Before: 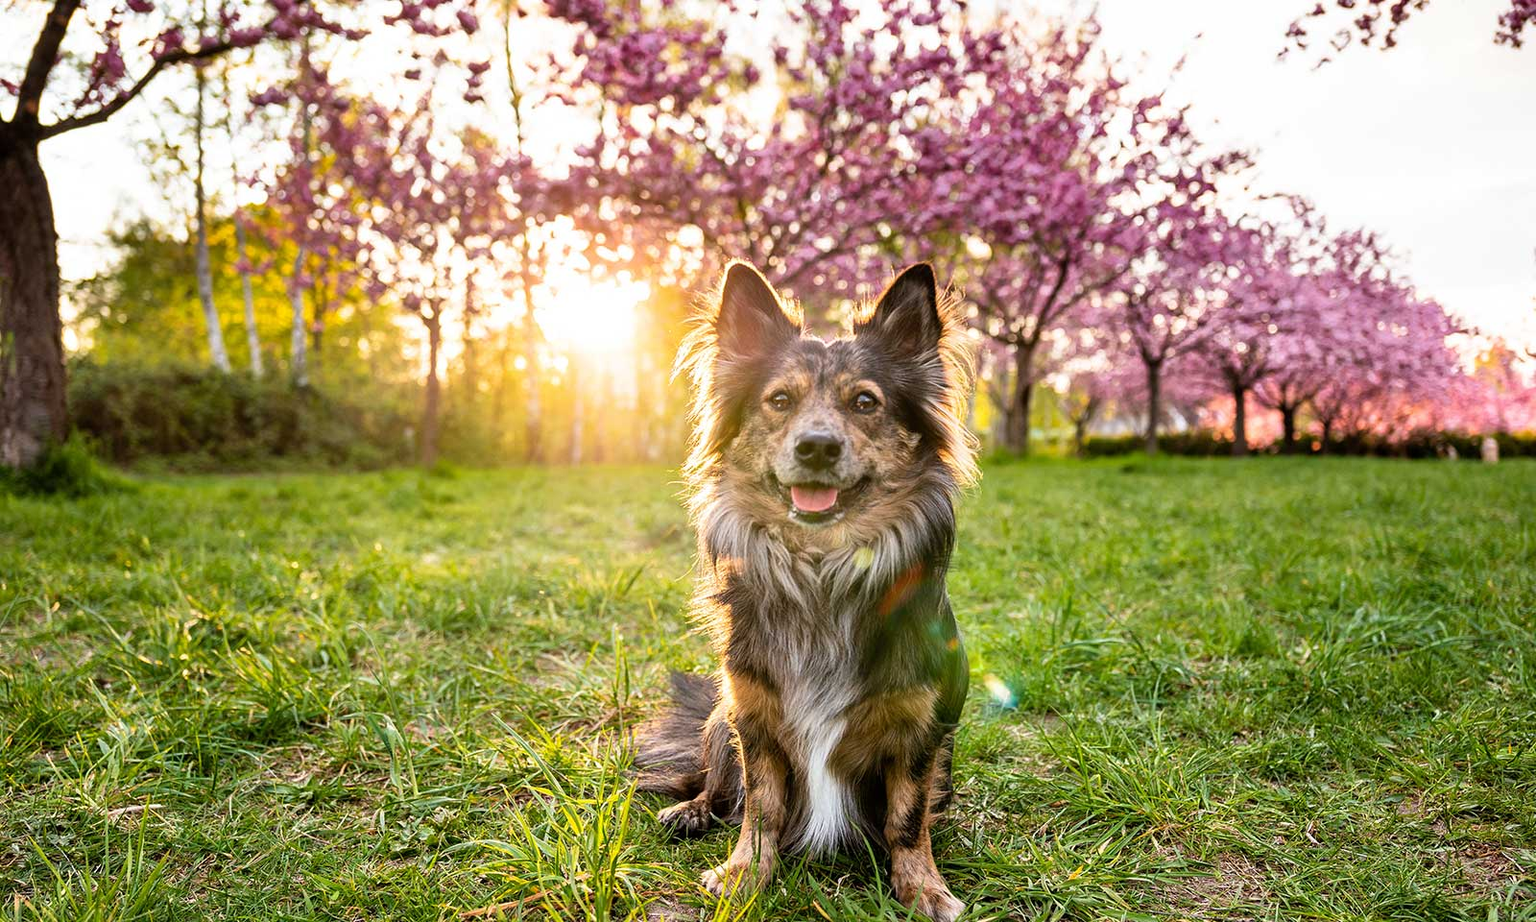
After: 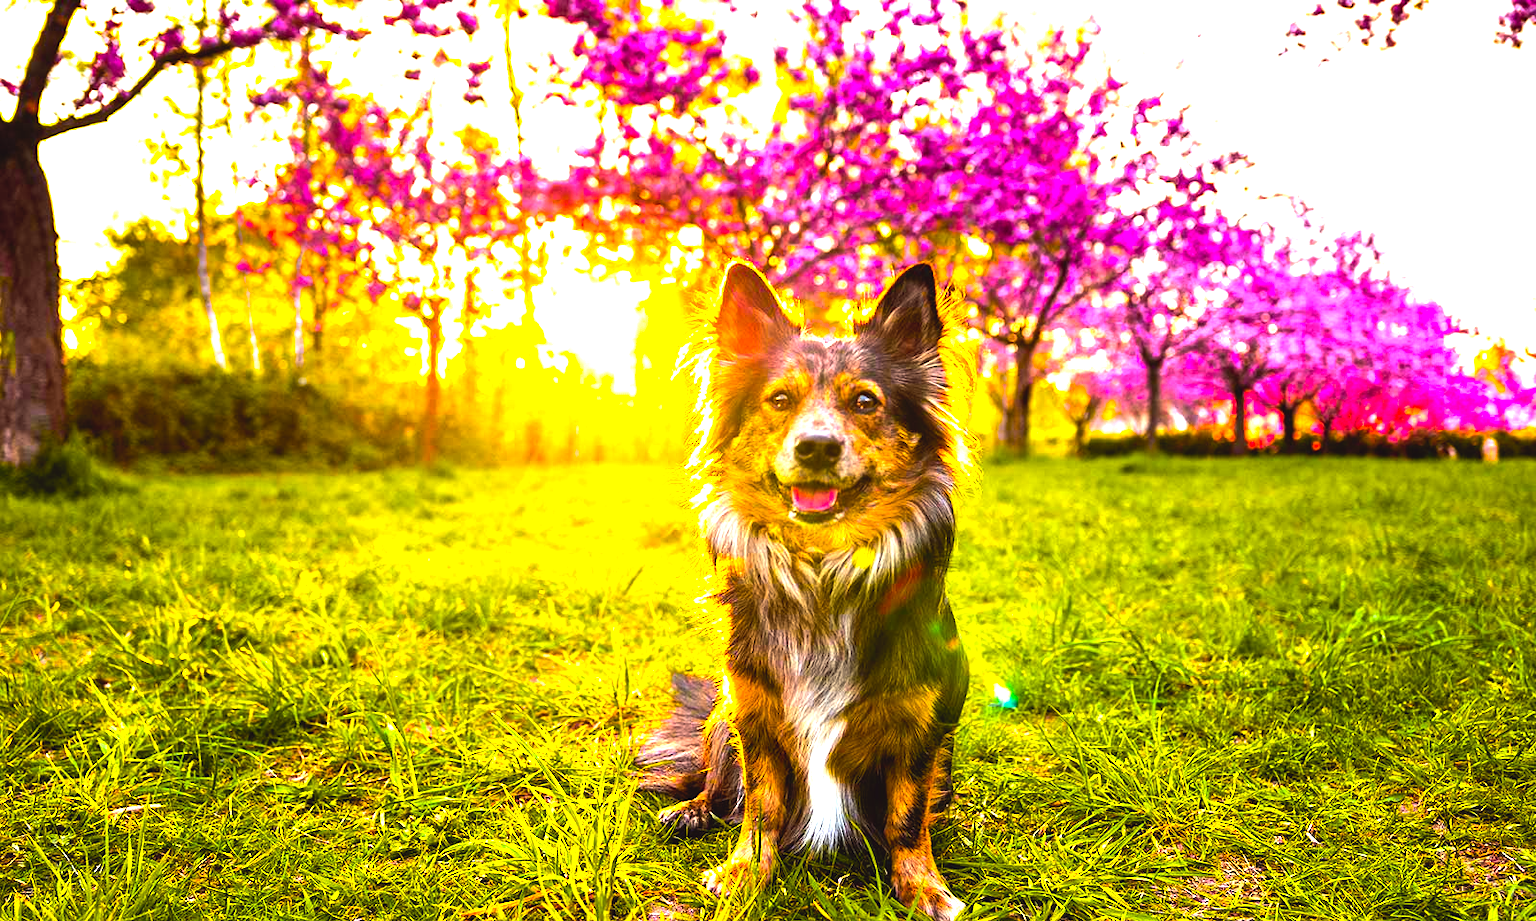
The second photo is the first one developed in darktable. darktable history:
exposure: compensate highlight preservation false
contrast brightness saturation: contrast -0.11
color balance rgb: linear chroma grading › highlights 100%, linear chroma grading › global chroma 23.41%, perceptual saturation grading › global saturation 35.38%, hue shift -10.68°, perceptual brilliance grading › highlights 47.25%, perceptual brilliance grading › mid-tones 22.2%, perceptual brilliance grading › shadows -5.93%
color correction: highlights a* -0.95, highlights b* 4.5, shadows a* 3.55
